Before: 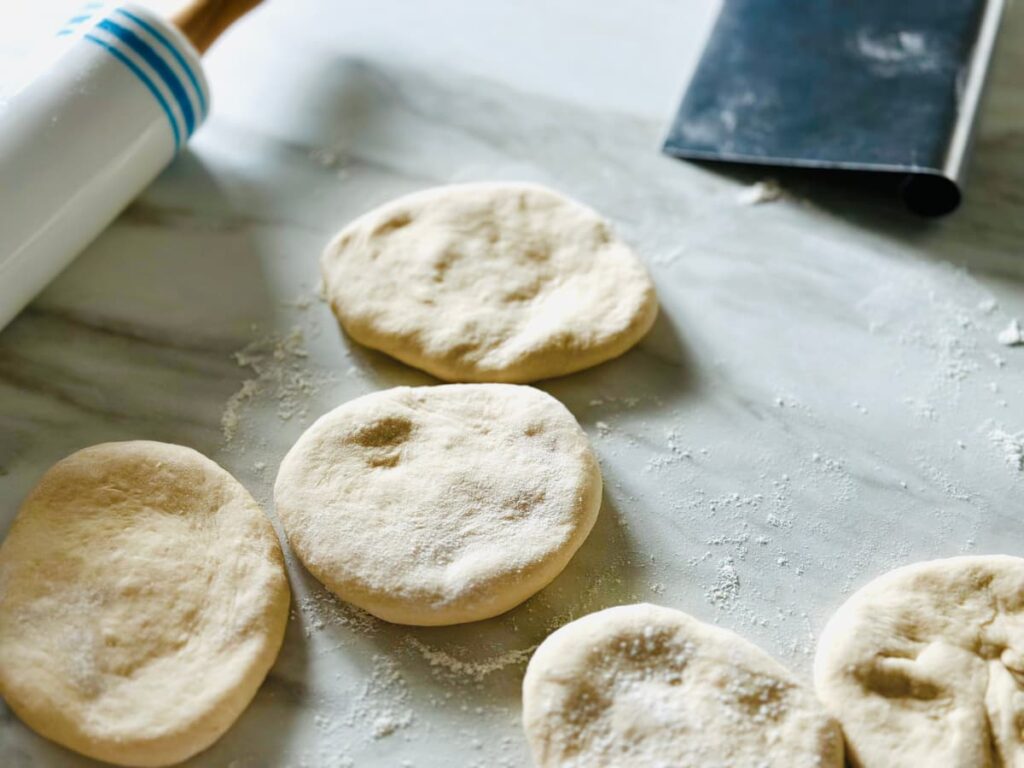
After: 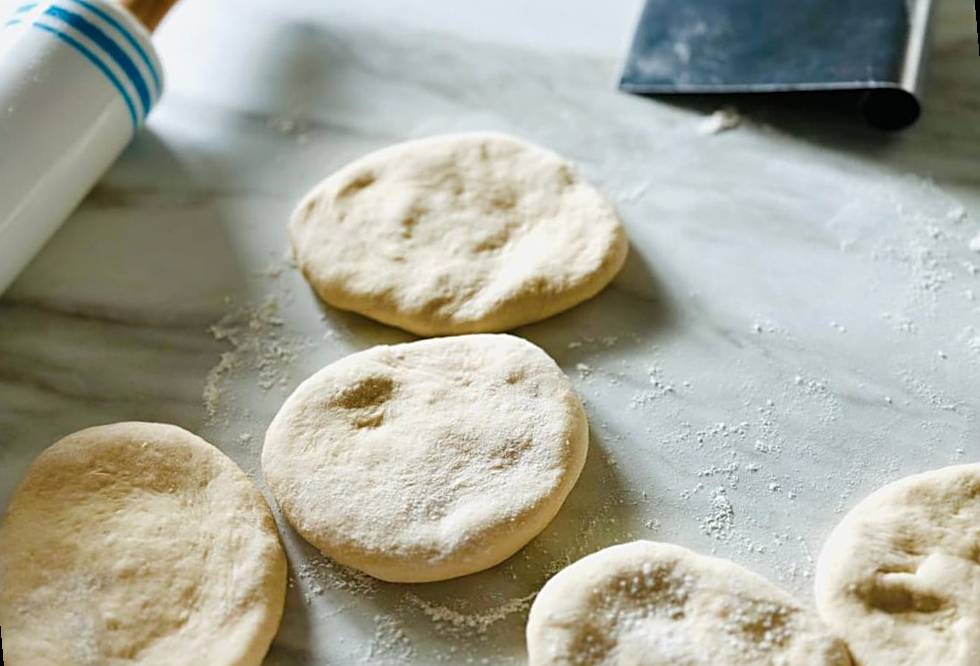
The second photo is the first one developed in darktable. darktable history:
sharpen: on, module defaults
rotate and perspective: rotation -5°, crop left 0.05, crop right 0.952, crop top 0.11, crop bottom 0.89
white balance: emerald 1
